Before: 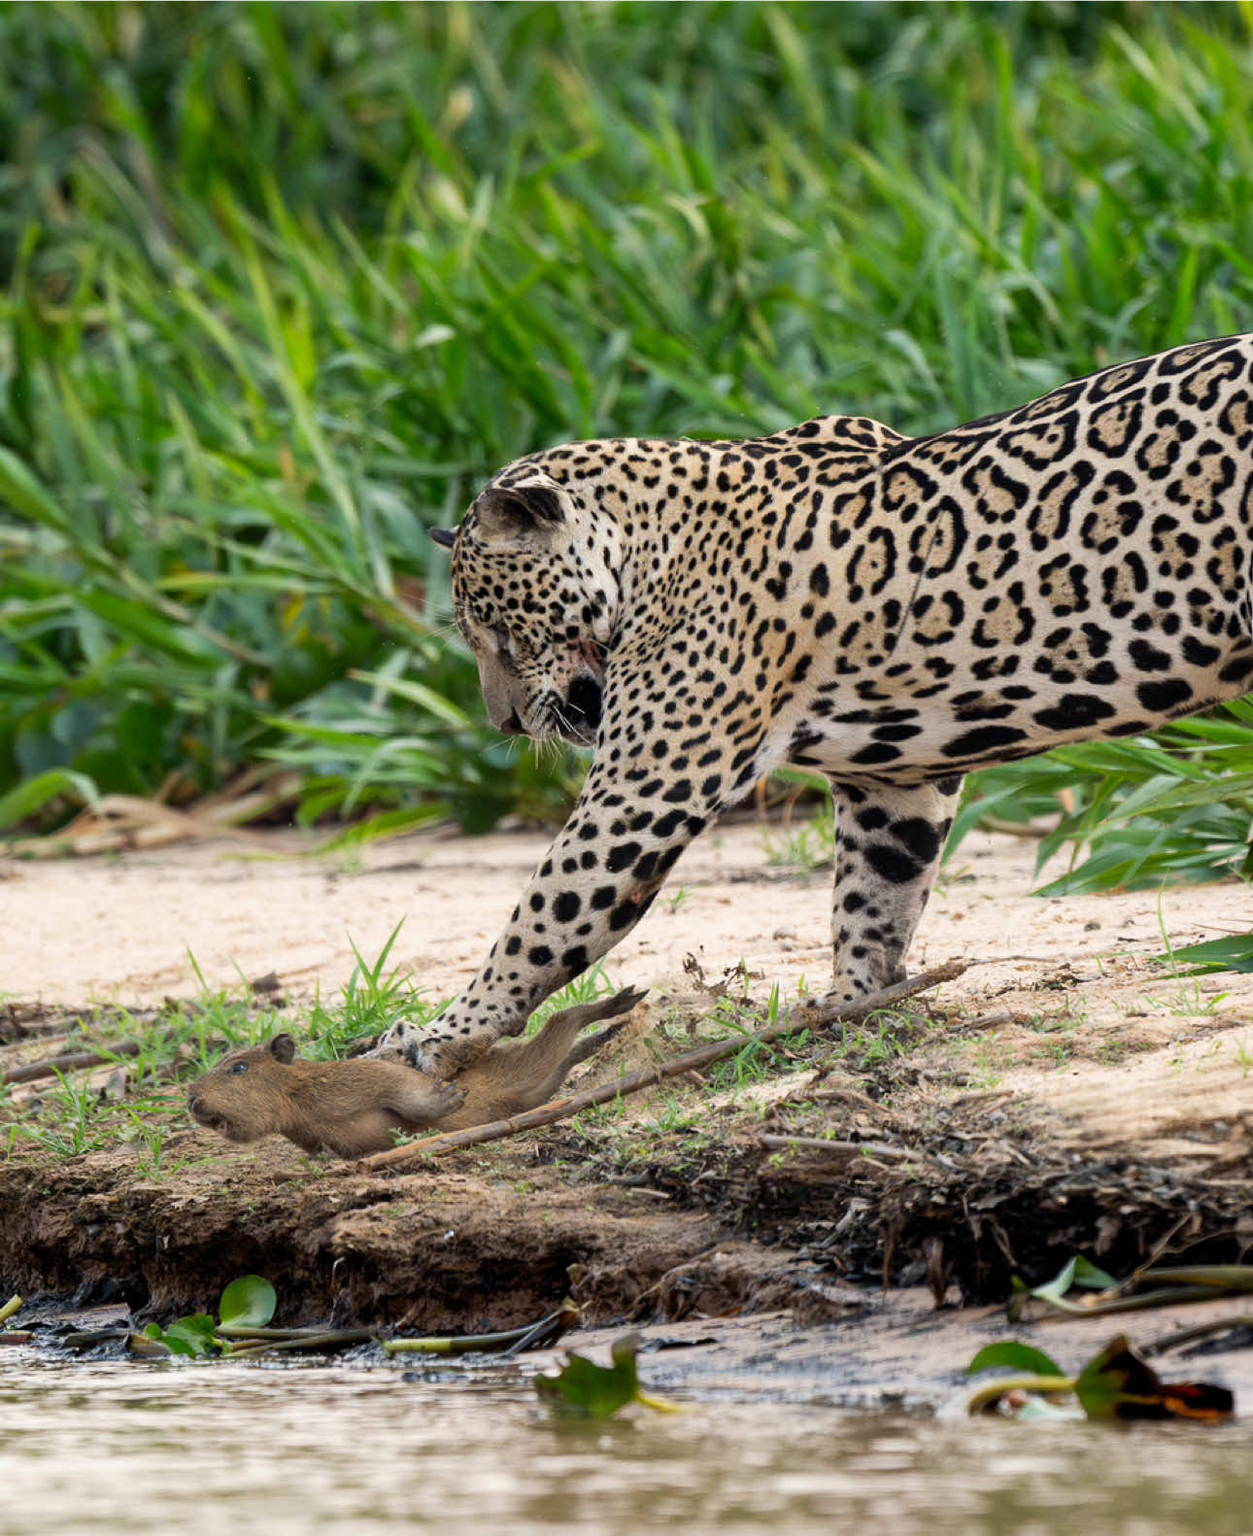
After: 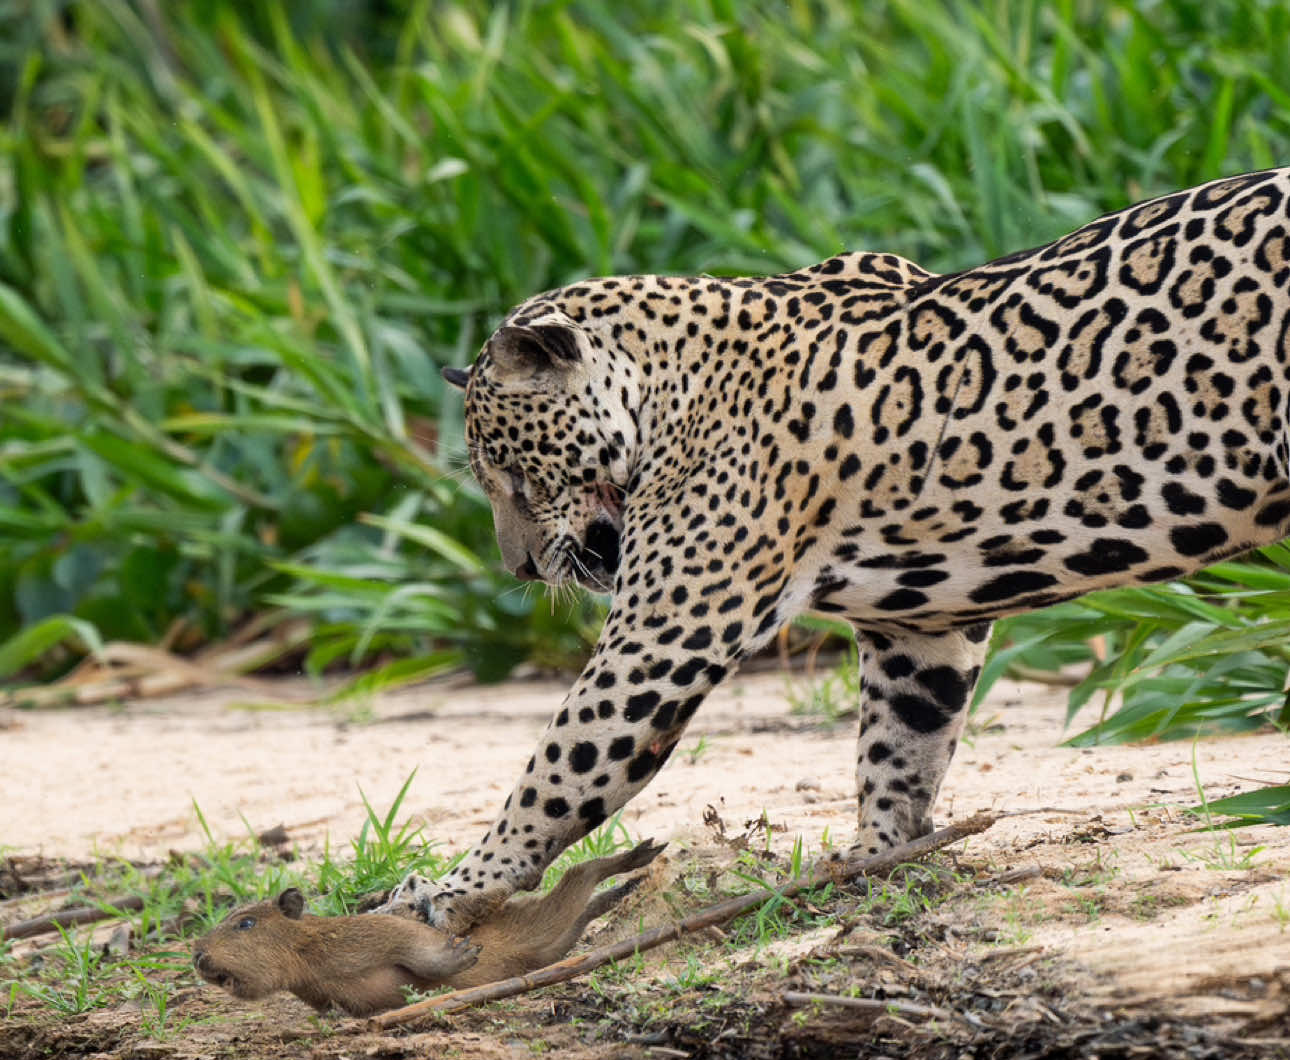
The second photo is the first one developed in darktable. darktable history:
crop: top 11.182%, bottom 21.739%
